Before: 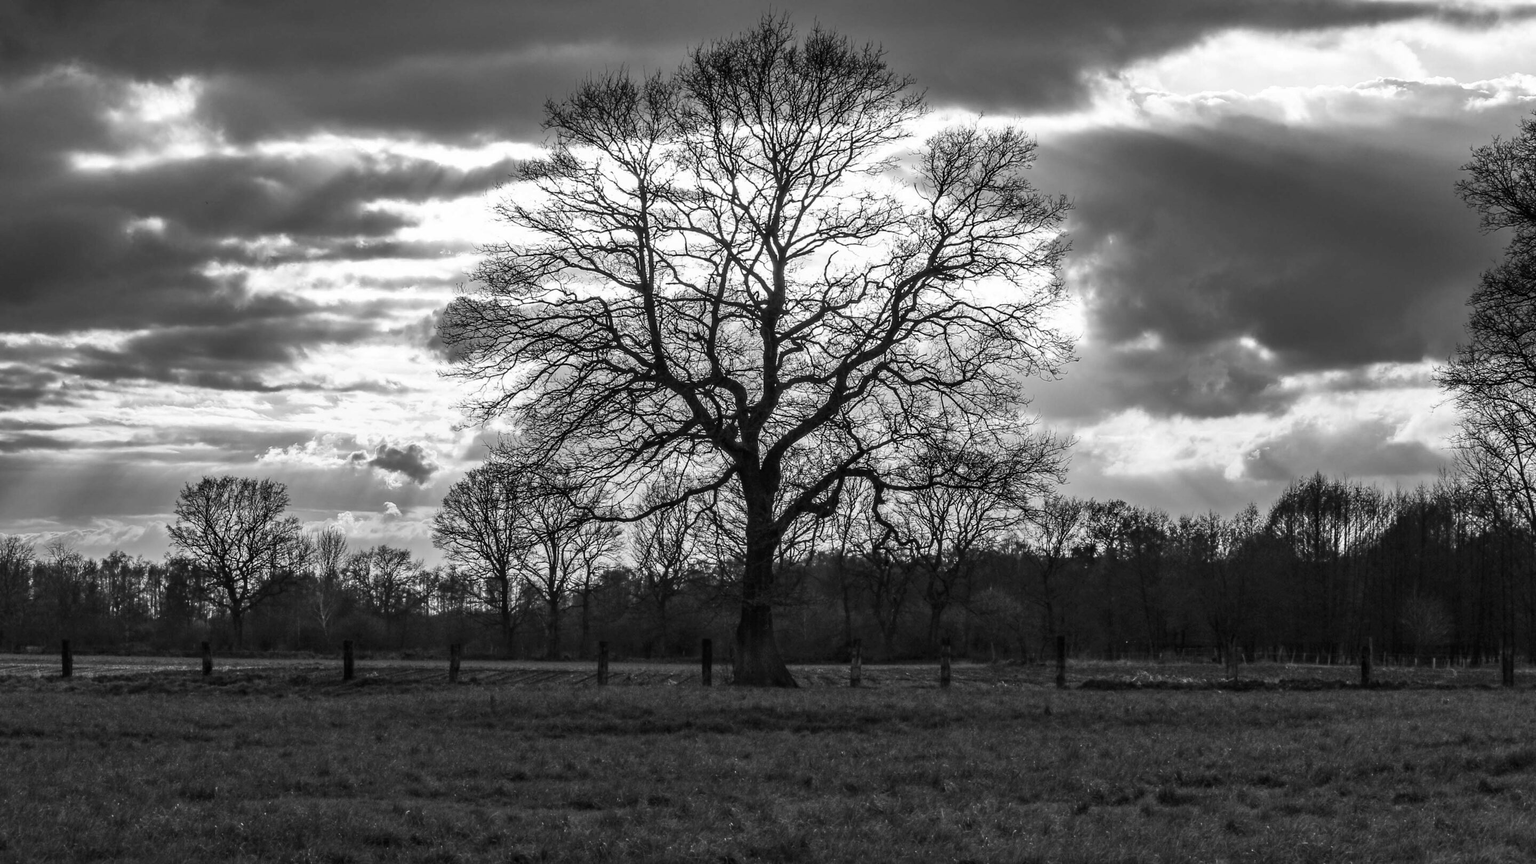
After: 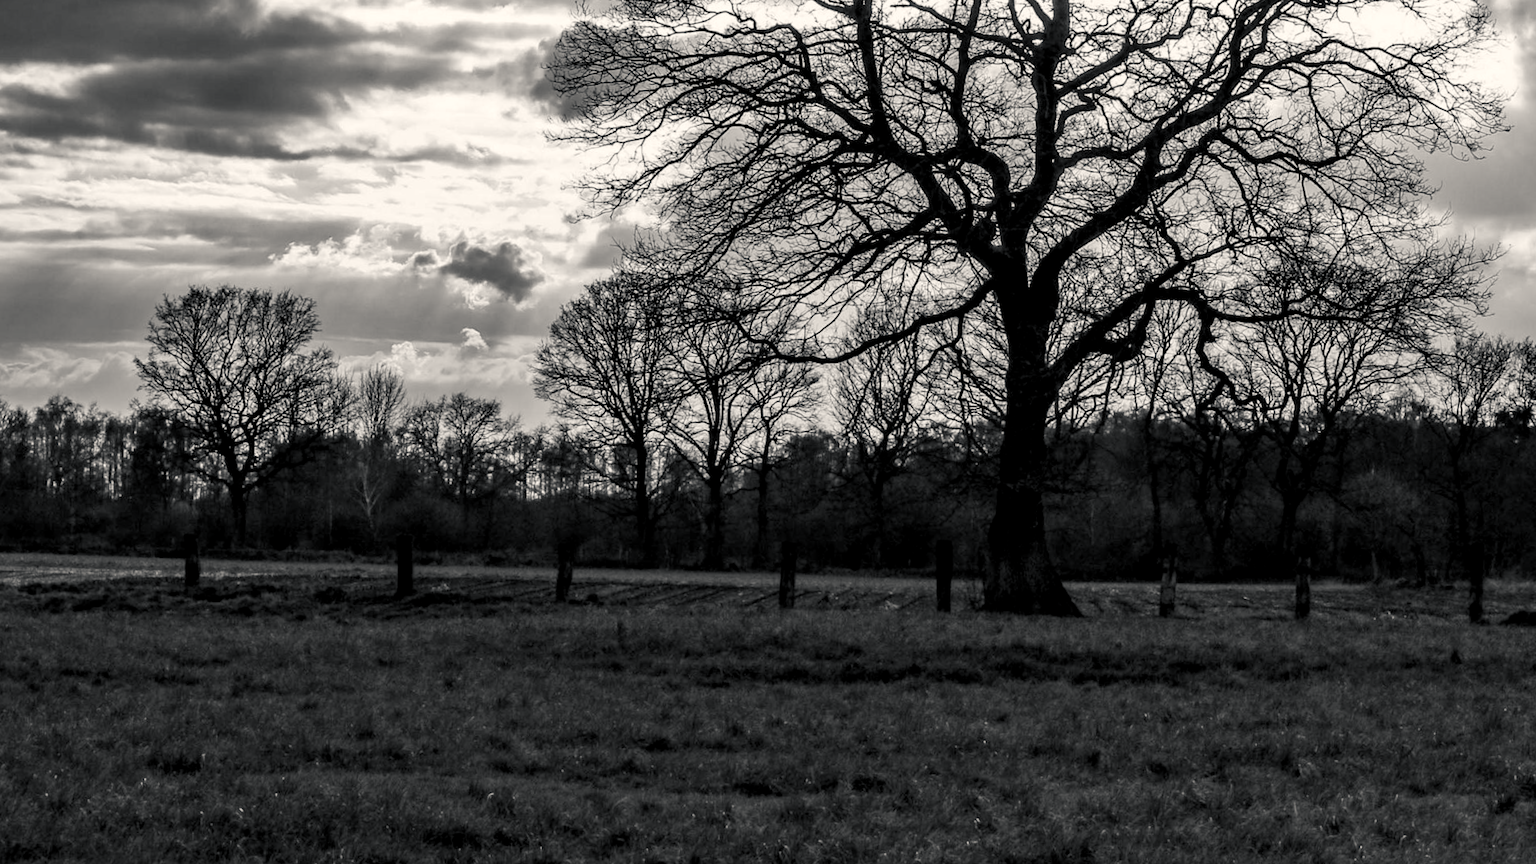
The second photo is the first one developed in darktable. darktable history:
color balance rgb: shadows lift › chroma 1%, shadows lift › hue 240.84°, highlights gain › chroma 2%, highlights gain › hue 73.2°, global offset › luminance -0.5%, perceptual saturation grading › global saturation 20%, perceptual saturation grading › highlights -25%, perceptual saturation grading › shadows 50%, global vibrance 15%
crop and rotate: angle -0.82°, left 3.85%, top 31.828%, right 27.992%
